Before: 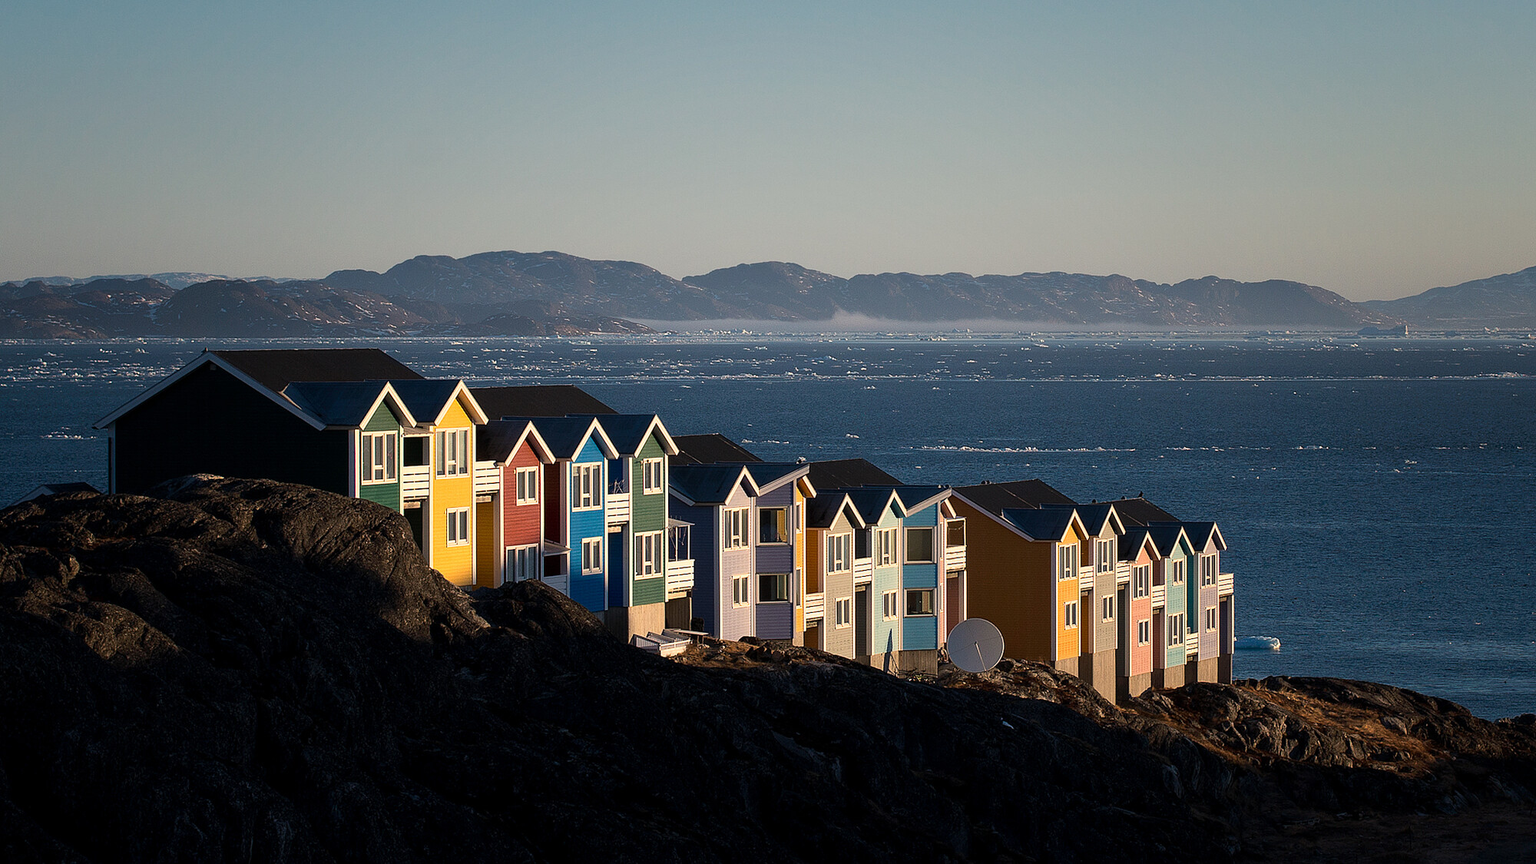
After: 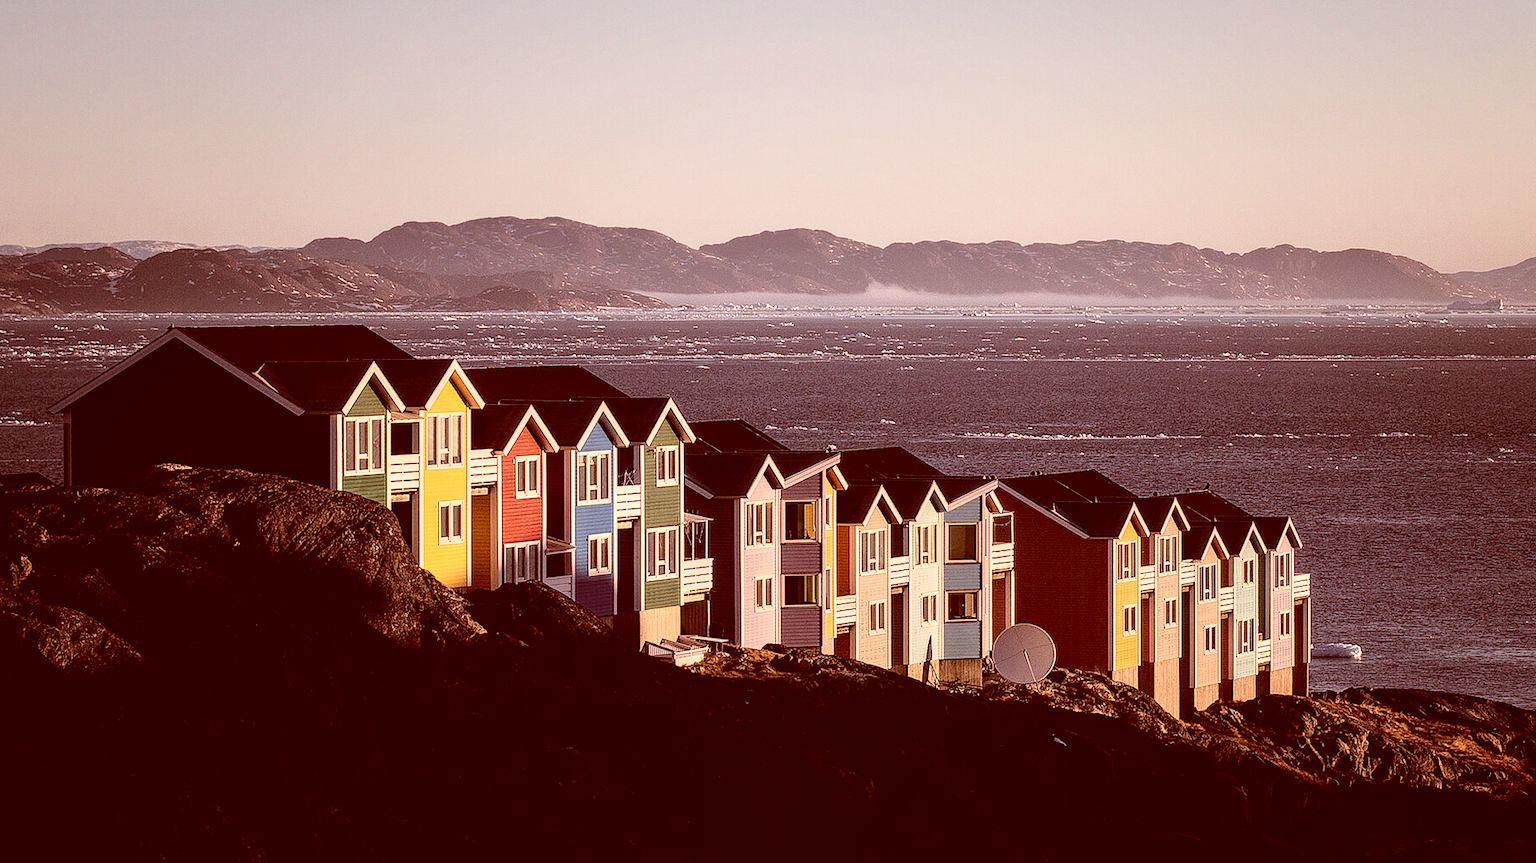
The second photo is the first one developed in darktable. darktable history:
color correction: highlights a* 9.03, highlights b* 8.71, shadows a* 40, shadows b* 40, saturation 0.8
crop: left 3.305%, top 6.436%, right 6.389%, bottom 3.258%
local contrast: detail 130%
base curve: curves: ch0 [(0, 0) (0.028, 0.03) (0.121, 0.232) (0.46, 0.748) (0.859, 0.968) (1, 1)]
white balance: red 0.967, blue 1.049
levels: levels [0.016, 0.5, 0.996]
